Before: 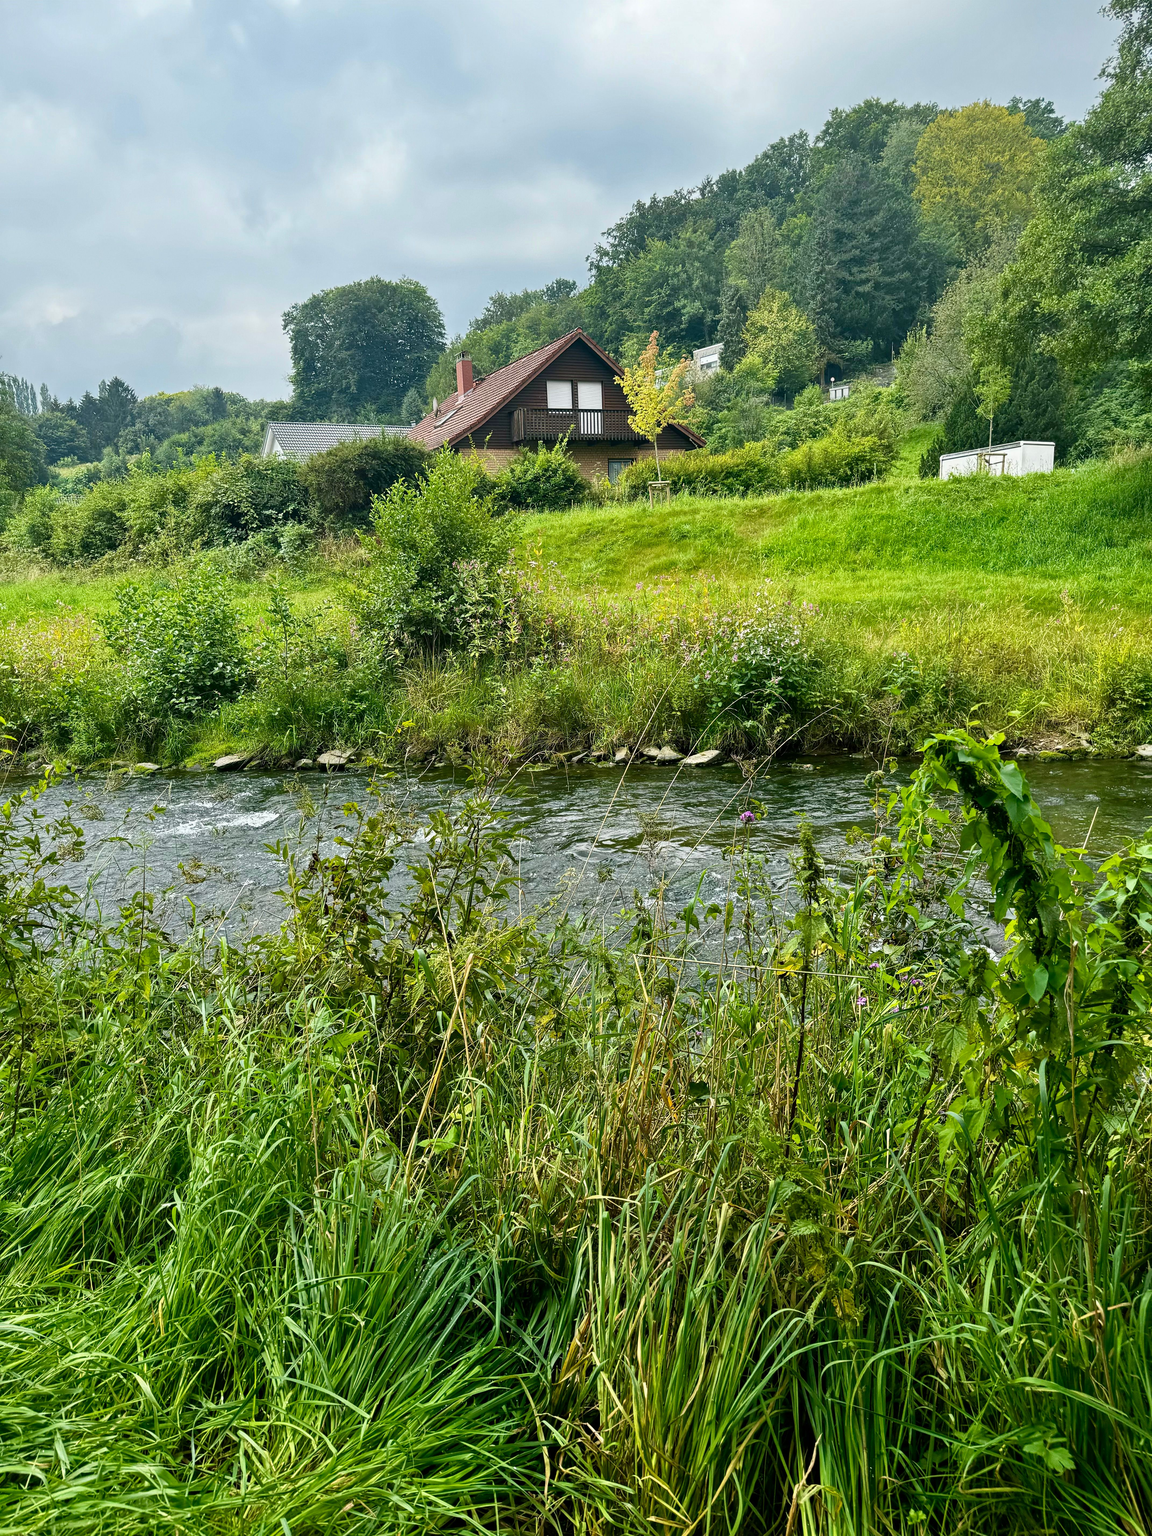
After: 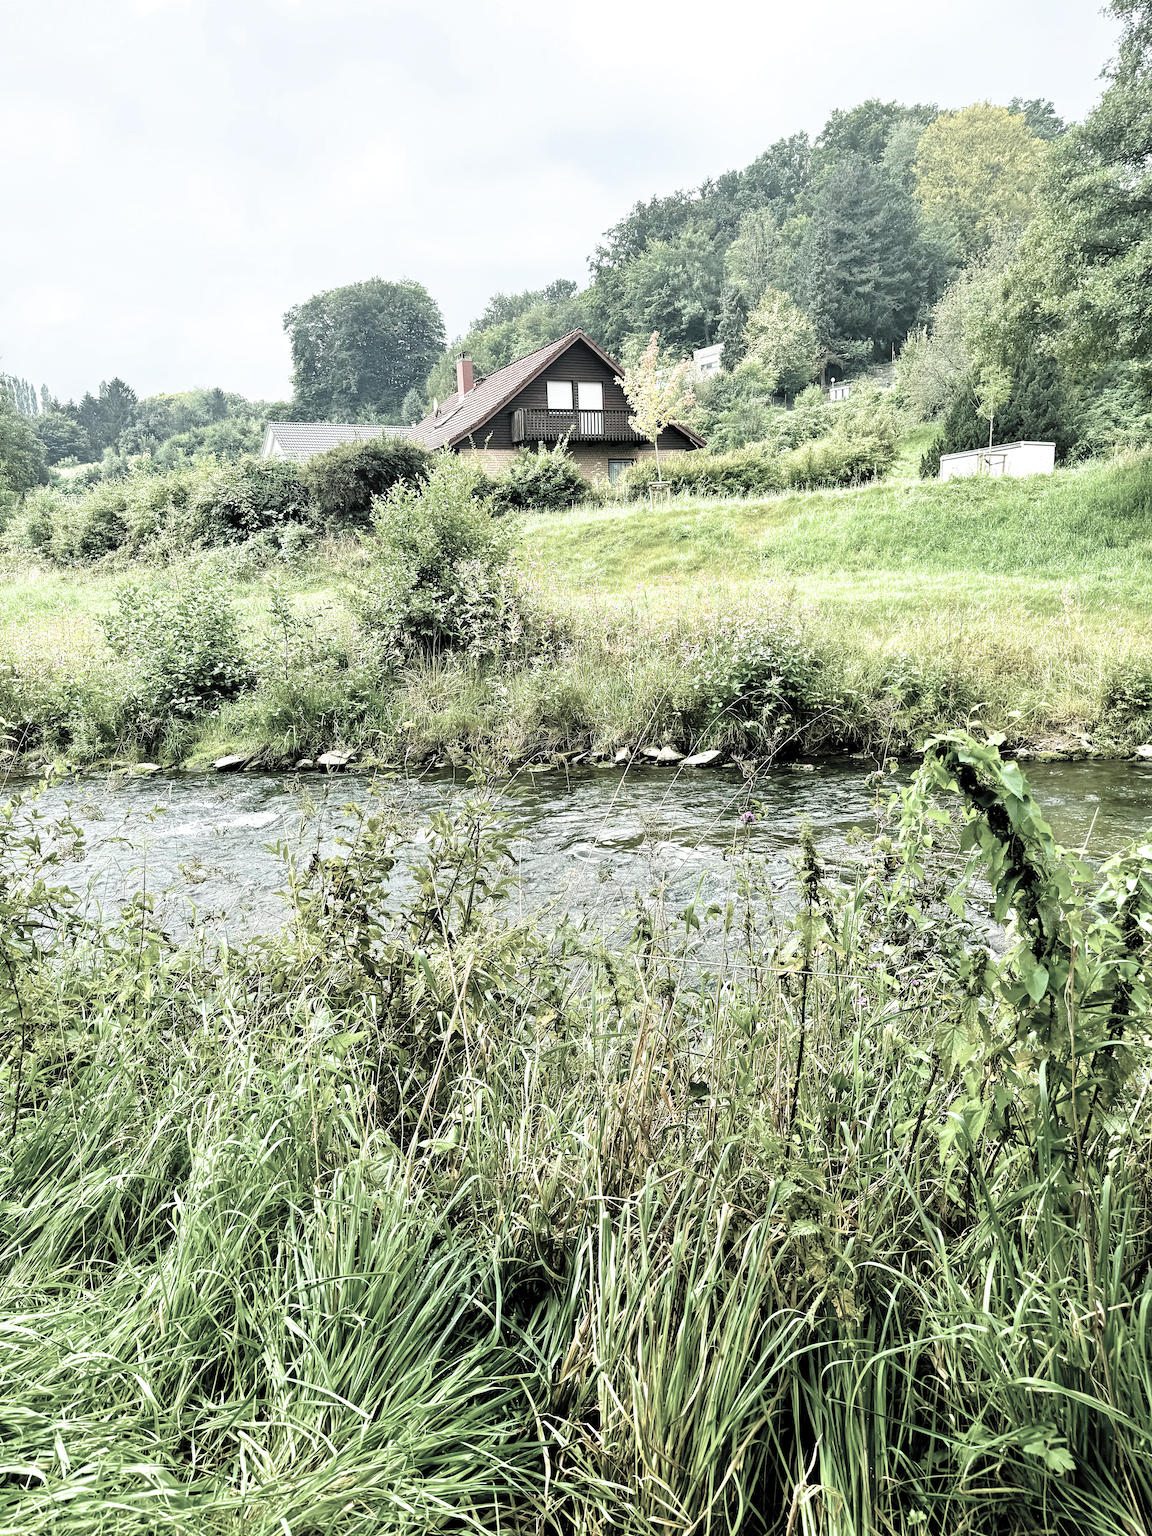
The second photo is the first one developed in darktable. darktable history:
filmic rgb: black relative exposure -8.67 EV, white relative exposure 2.73 EV, target black luminance 0%, hardness 6.26, latitude 76.95%, contrast 1.329, shadows ↔ highlights balance -0.302%, color science v6 (2022)
contrast brightness saturation: brightness 0.186, saturation -0.484
exposure: exposure 0.639 EV, compensate highlight preservation false
